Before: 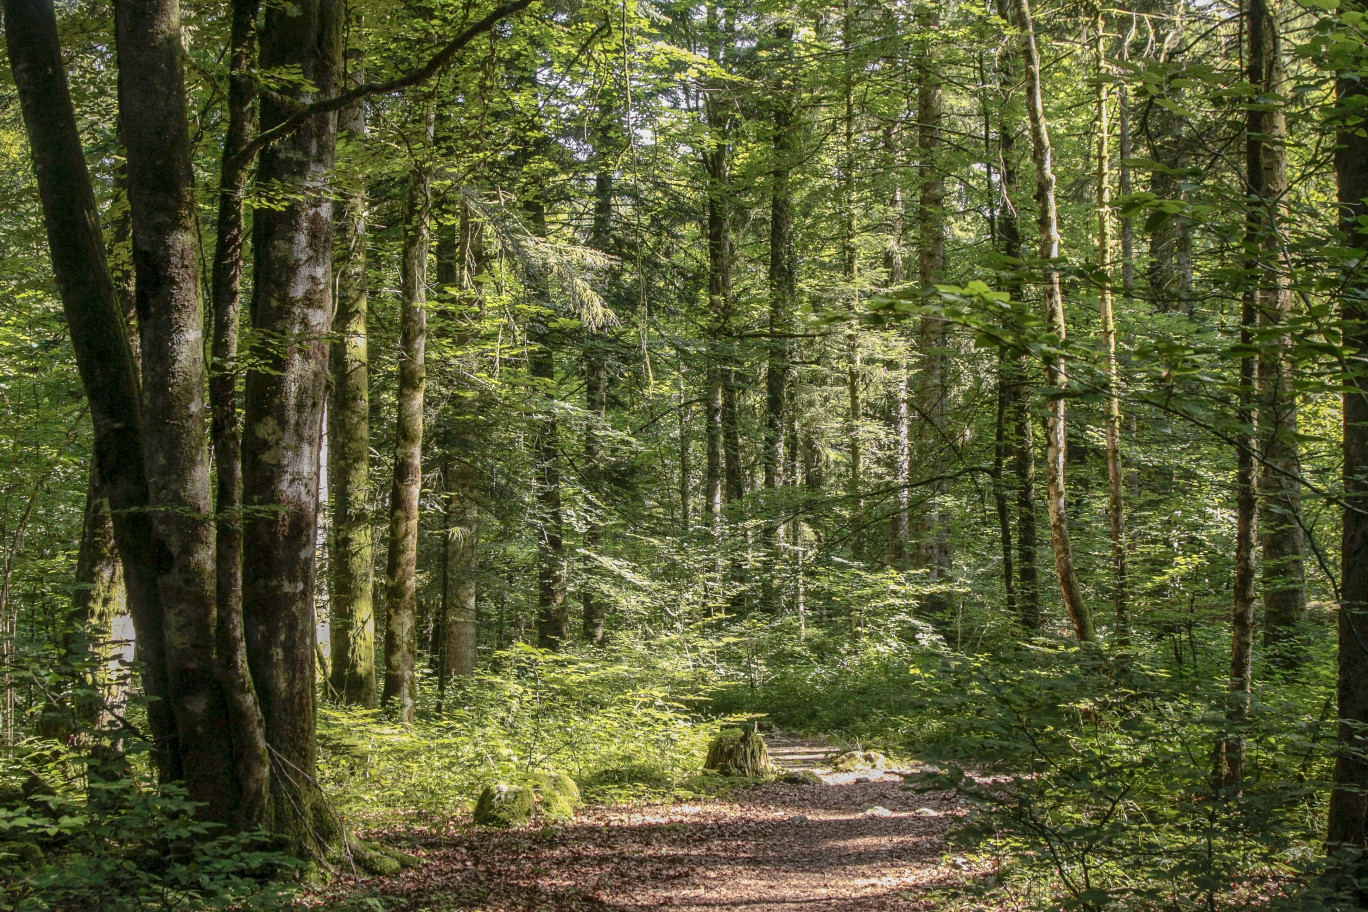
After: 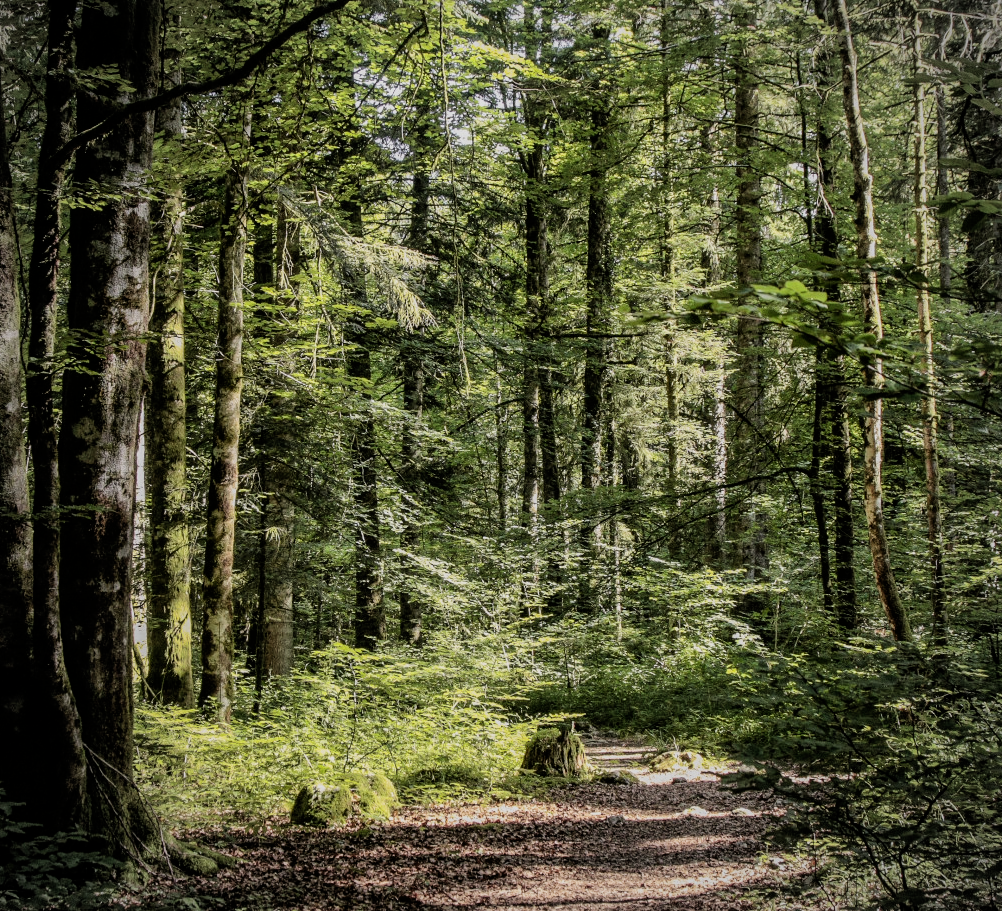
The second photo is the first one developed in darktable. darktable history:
crop: left 13.443%, right 13.31%
vignetting: on, module defaults
filmic rgb: black relative exposure -5 EV, hardness 2.88, contrast 1.3, highlights saturation mix -30%
